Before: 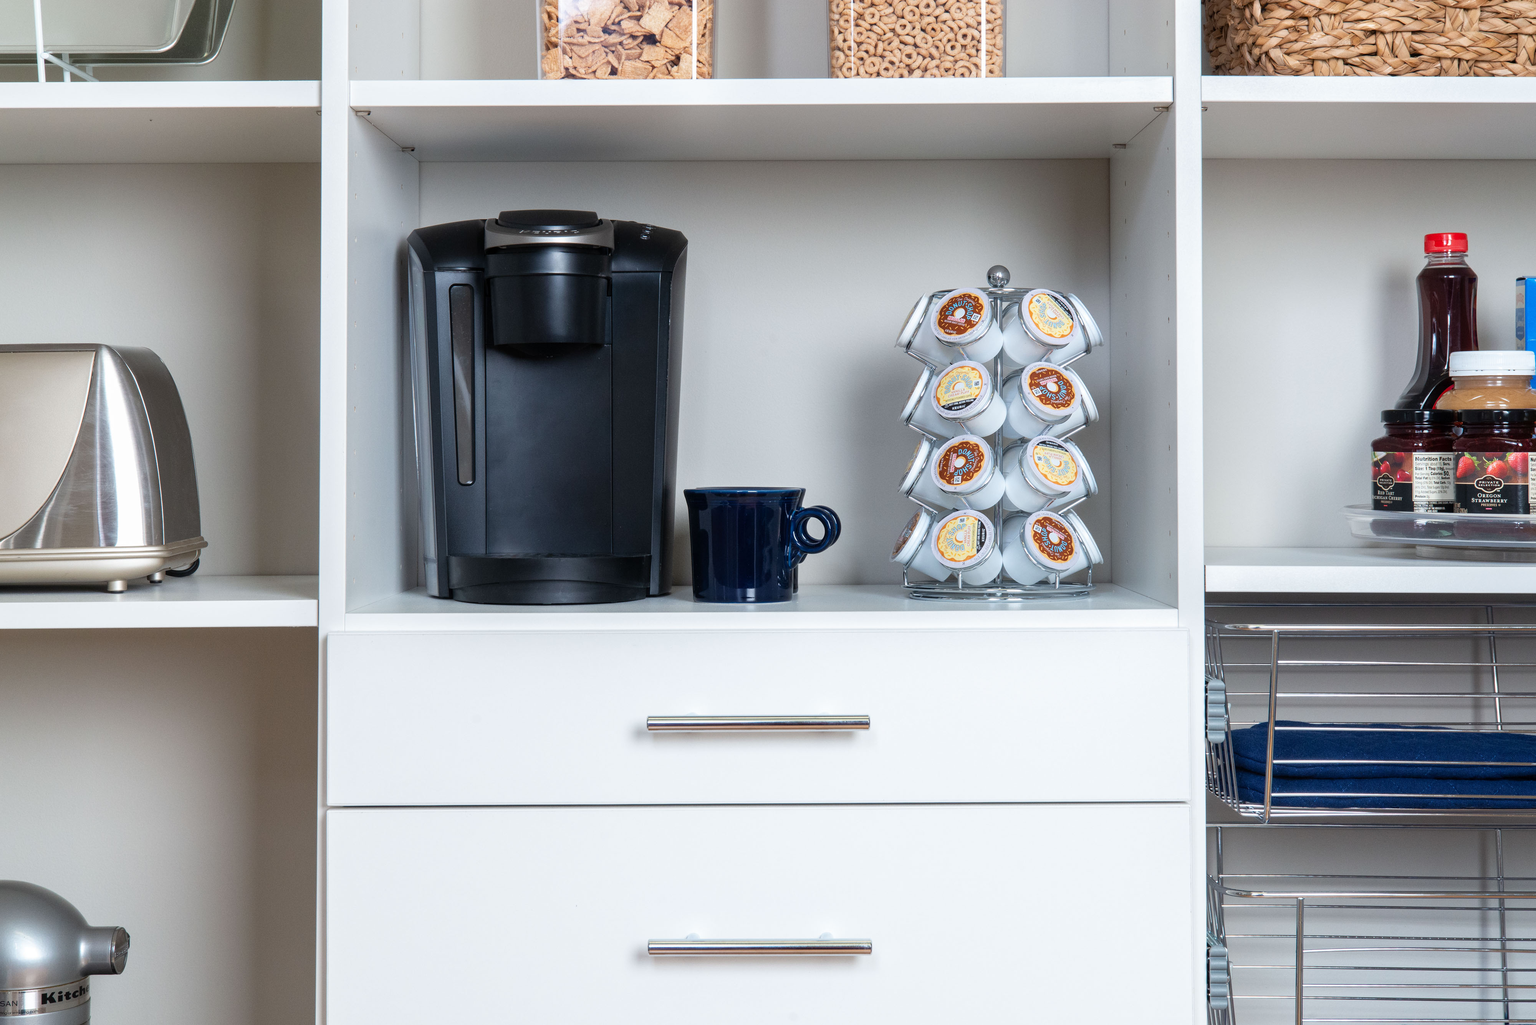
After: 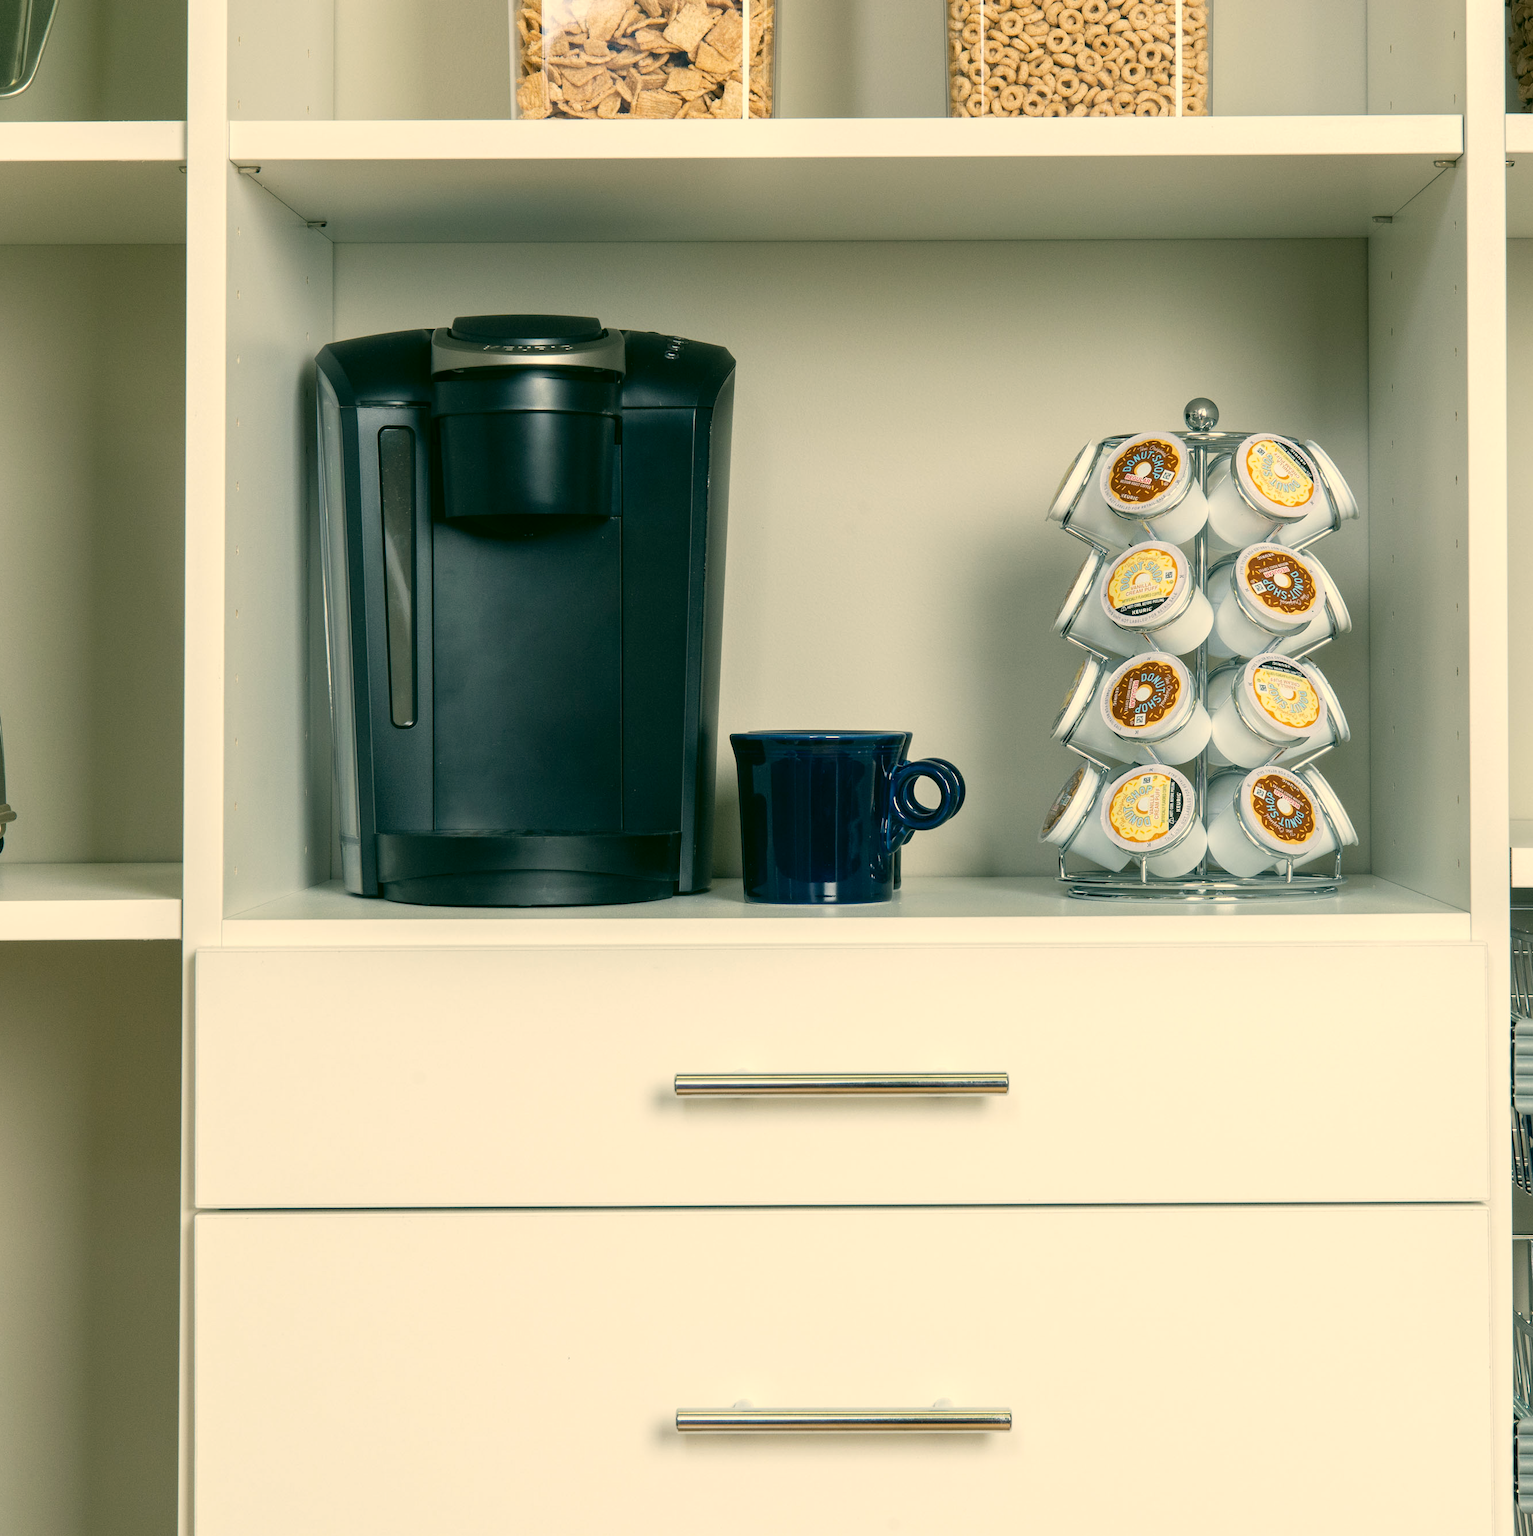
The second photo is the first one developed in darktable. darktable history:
crop and rotate: left 12.842%, right 20.539%
color correction: highlights a* 5.11, highlights b* 24.16, shadows a* -16.19, shadows b* 3.82
tone equalizer: on, module defaults
